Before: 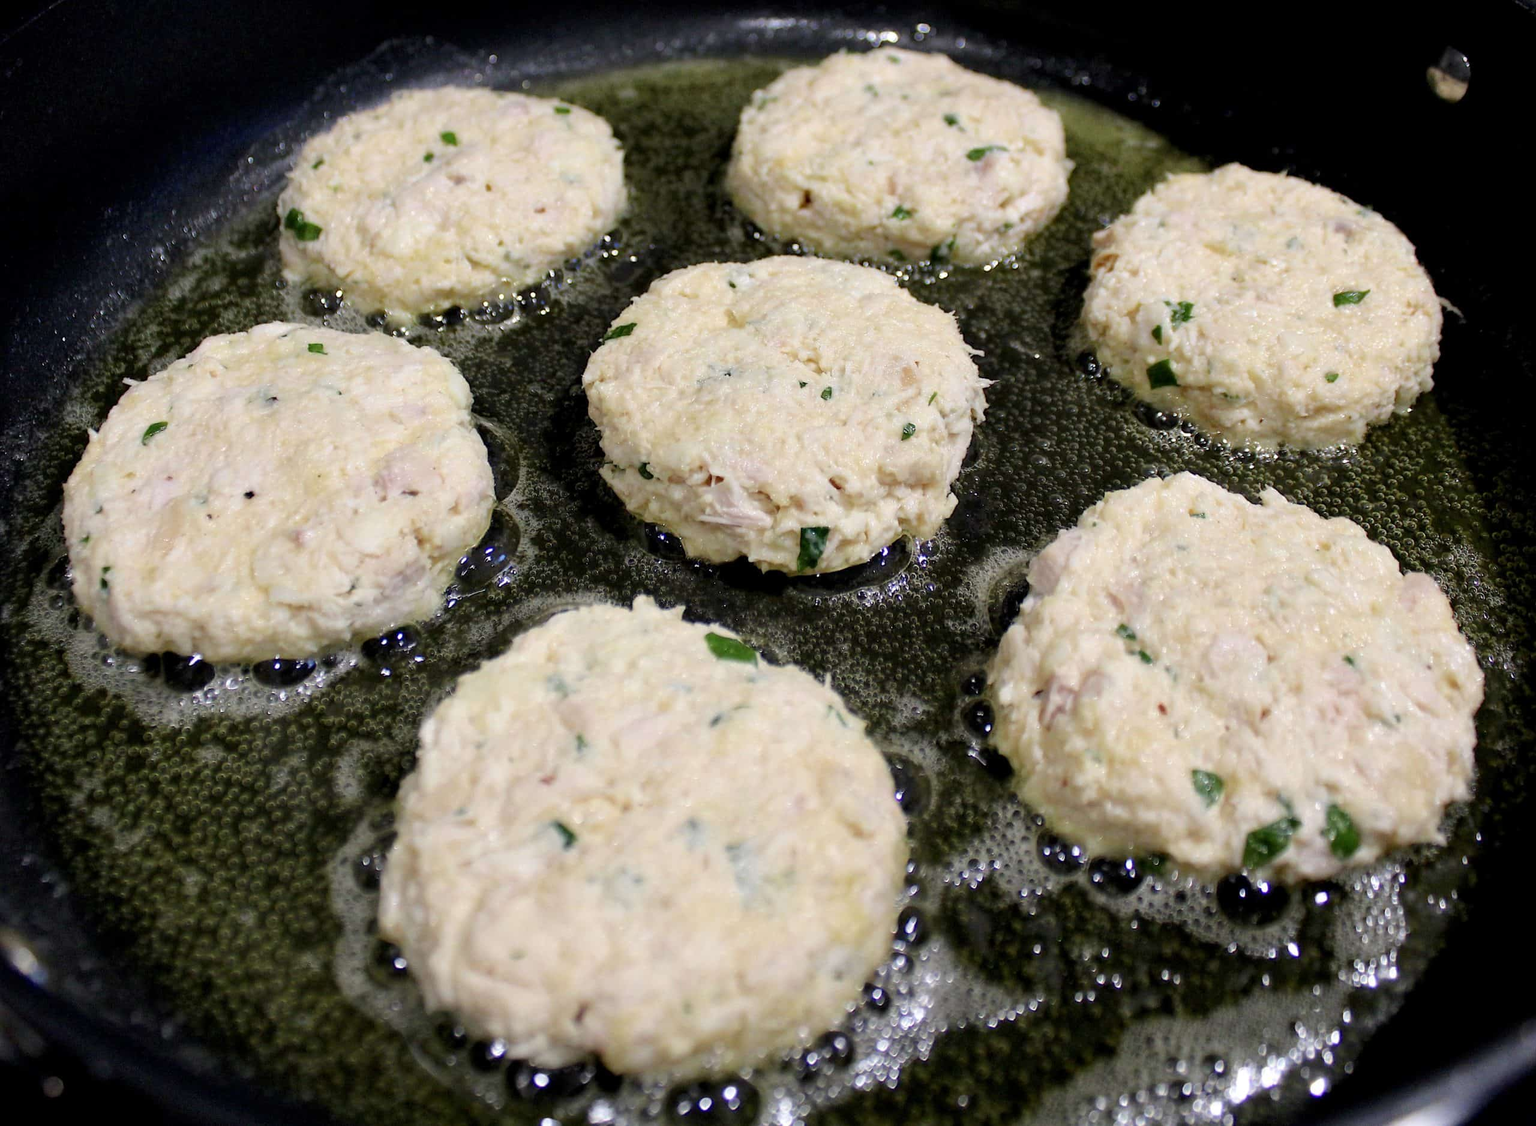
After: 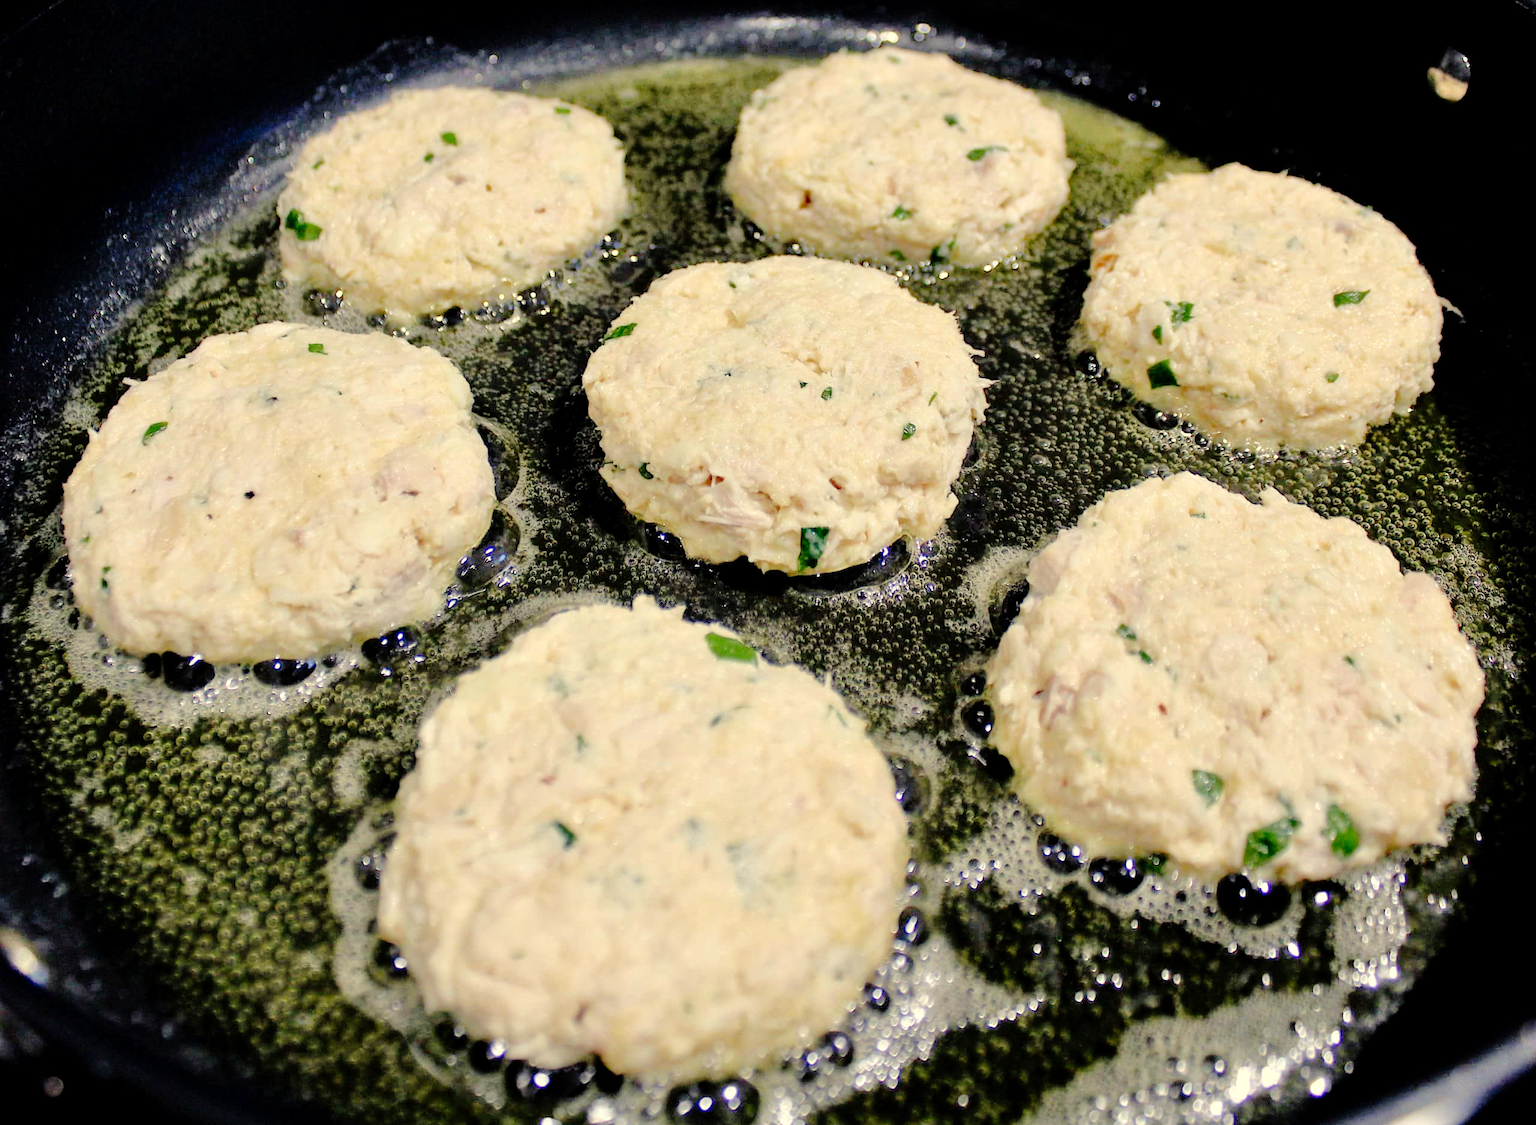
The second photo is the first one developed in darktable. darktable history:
color balance rgb: shadows lift › chroma 2%, shadows lift › hue 263°, highlights gain › chroma 8%, highlights gain › hue 84°, linear chroma grading › global chroma -15%, saturation formula JzAzBz (2021)
tone curve: curves: ch0 [(0, 0) (0.003, 0.001) (0.011, 0.004) (0.025, 0.013) (0.044, 0.022) (0.069, 0.035) (0.1, 0.053) (0.136, 0.088) (0.177, 0.149) (0.224, 0.213) (0.277, 0.293) (0.335, 0.381) (0.399, 0.463) (0.468, 0.546) (0.543, 0.616) (0.623, 0.693) (0.709, 0.766) (0.801, 0.843) (0.898, 0.921) (1, 1)], preserve colors none
tone equalizer: -7 EV 0.15 EV, -6 EV 0.6 EV, -5 EV 1.15 EV, -4 EV 1.33 EV, -3 EV 1.15 EV, -2 EV 0.6 EV, -1 EV 0.15 EV, mask exposure compensation -0.5 EV
